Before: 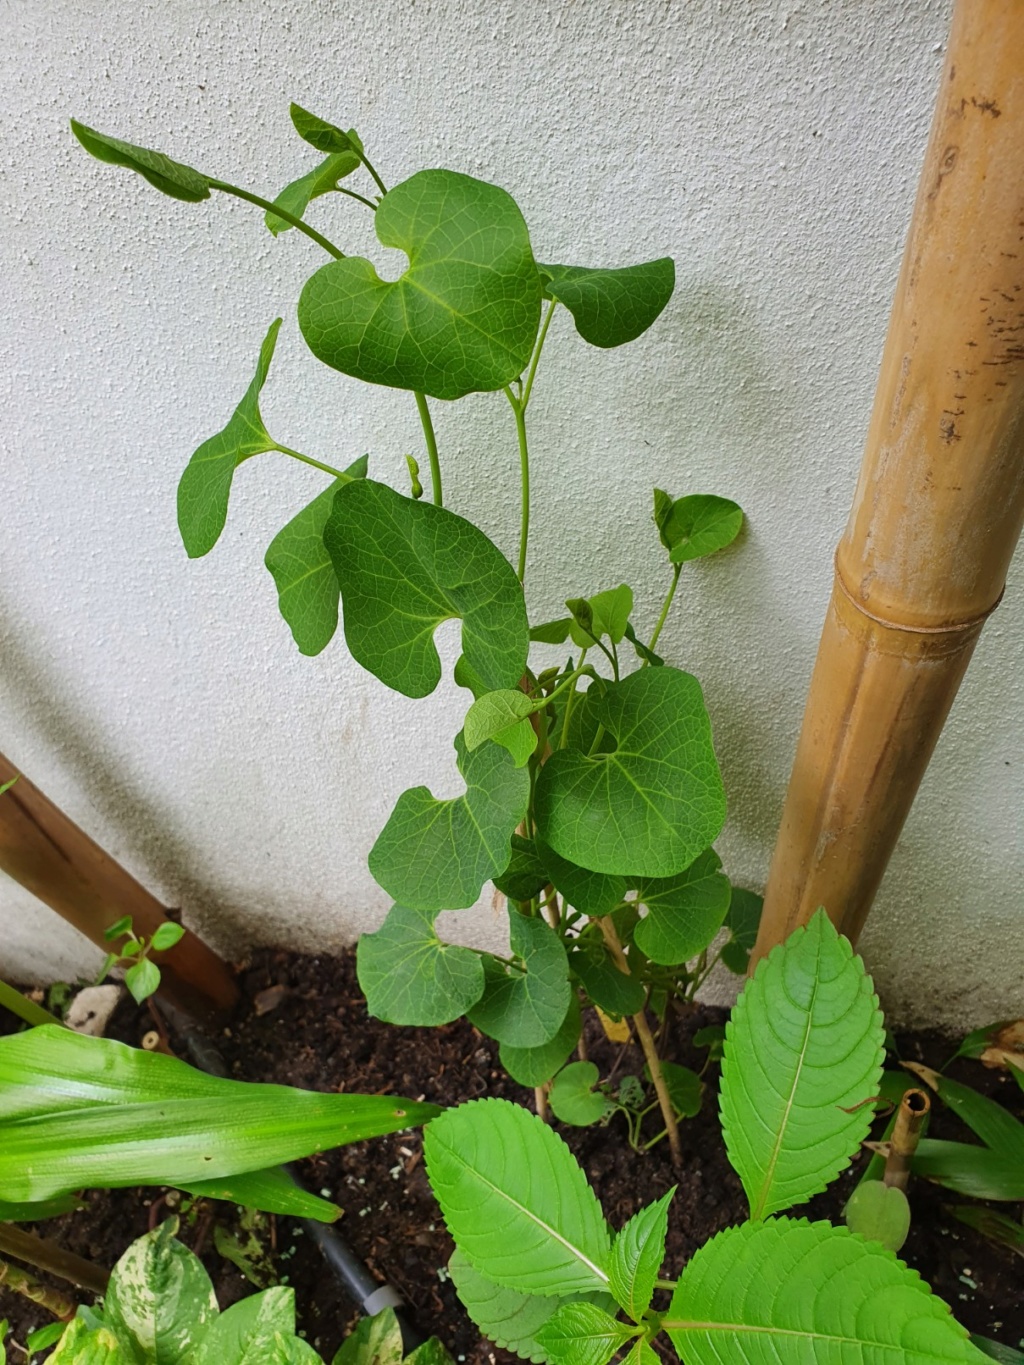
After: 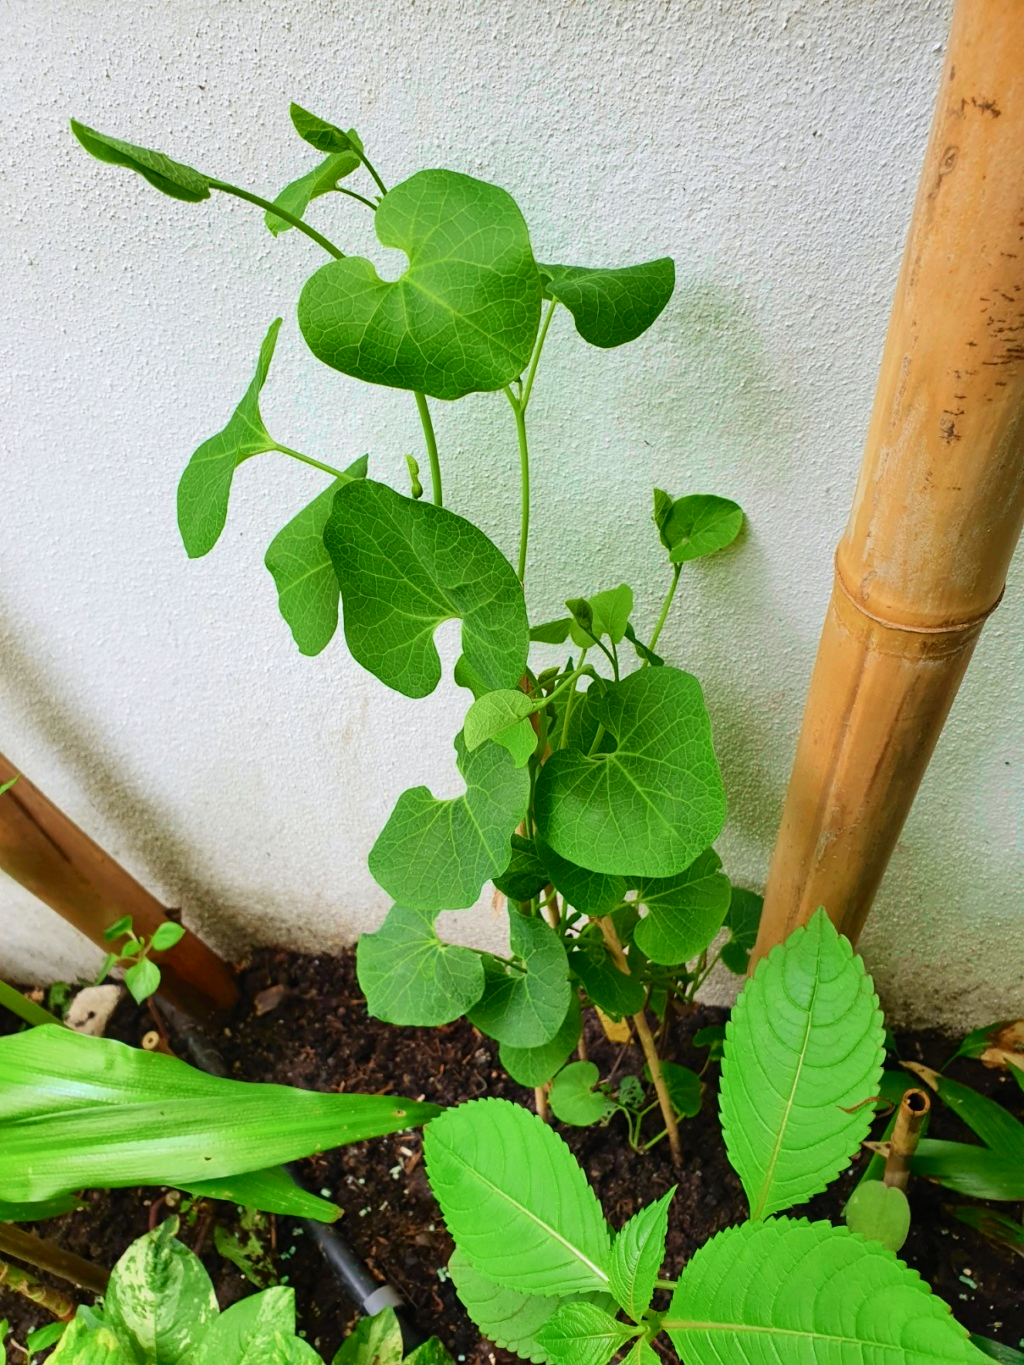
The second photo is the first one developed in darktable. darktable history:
tone curve: curves: ch0 [(0, 0) (0.051, 0.047) (0.102, 0.099) (0.228, 0.262) (0.446, 0.527) (0.695, 0.778) (0.908, 0.946) (1, 1)]; ch1 [(0, 0) (0.339, 0.298) (0.402, 0.363) (0.453, 0.413) (0.485, 0.469) (0.494, 0.493) (0.504, 0.501) (0.525, 0.533) (0.563, 0.591) (0.597, 0.631) (1, 1)]; ch2 [(0, 0) (0.48, 0.48) (0.504, 0.5) (0.539, 0.554) (0.59, 0.628) (0.642, 0.682) (0.824, 0.815) (1, 1)], color space Lab, independent channels, preserve colors none
